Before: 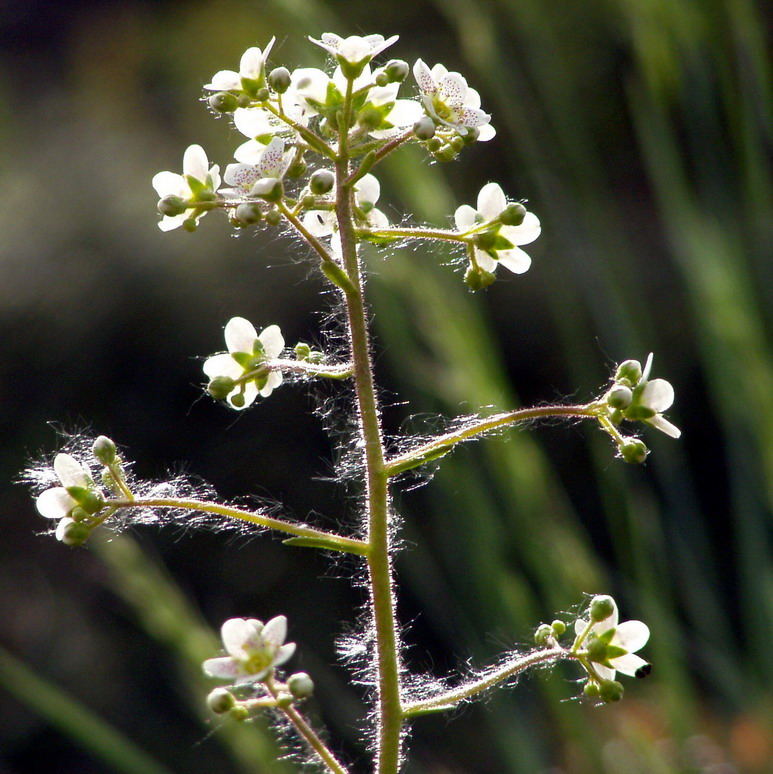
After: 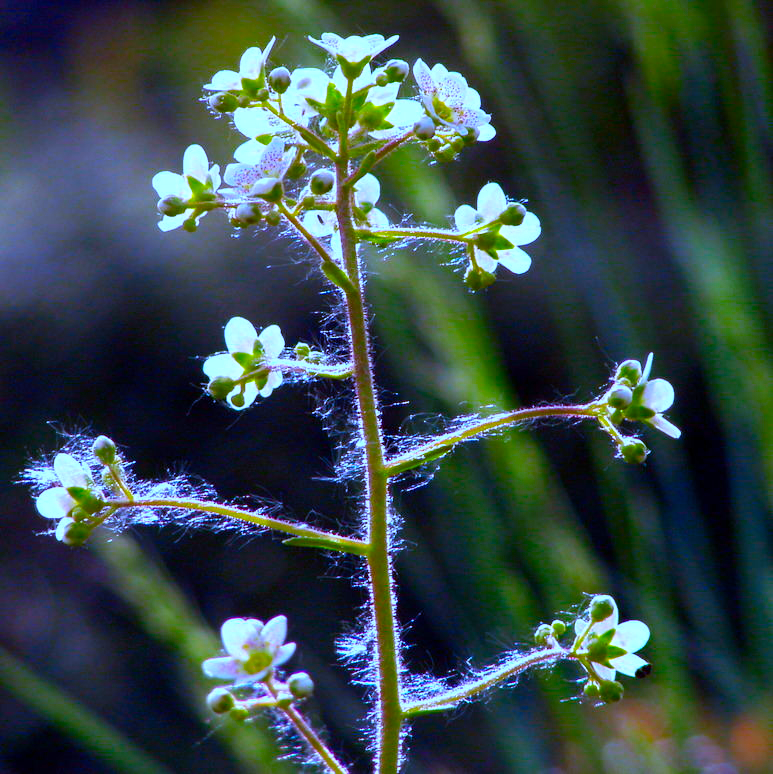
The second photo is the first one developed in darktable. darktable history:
white balance: red 0.98, blue 1.61
color correction: highlights a* -10.77, highlights b* 9.8, saturation 1.72
